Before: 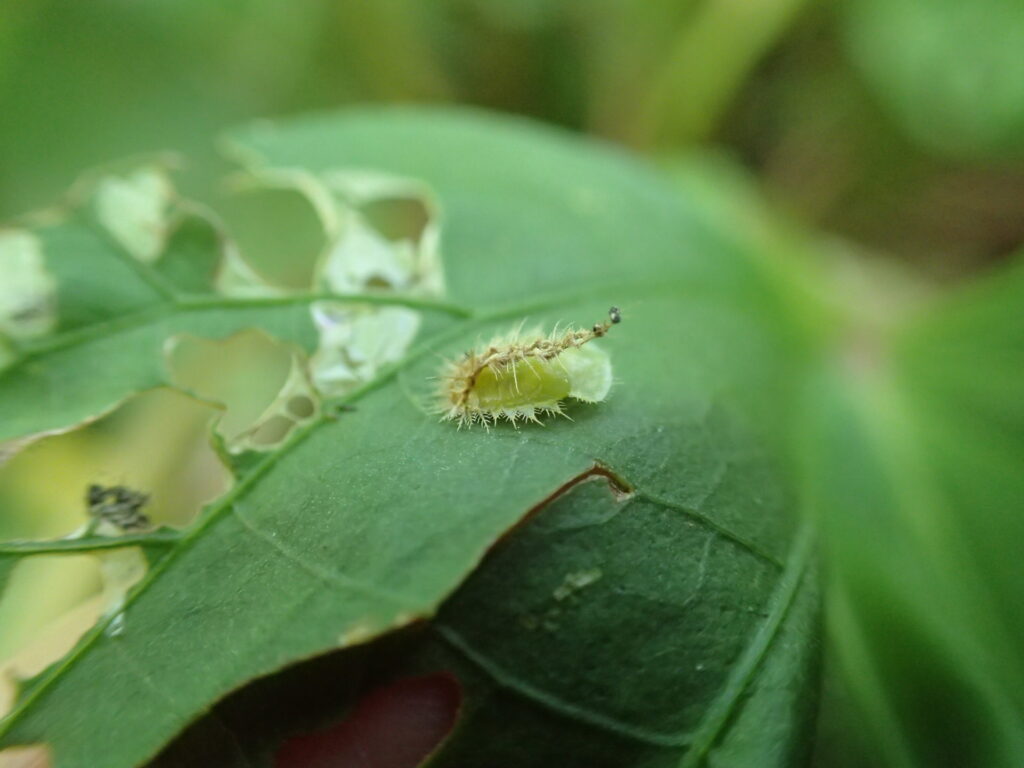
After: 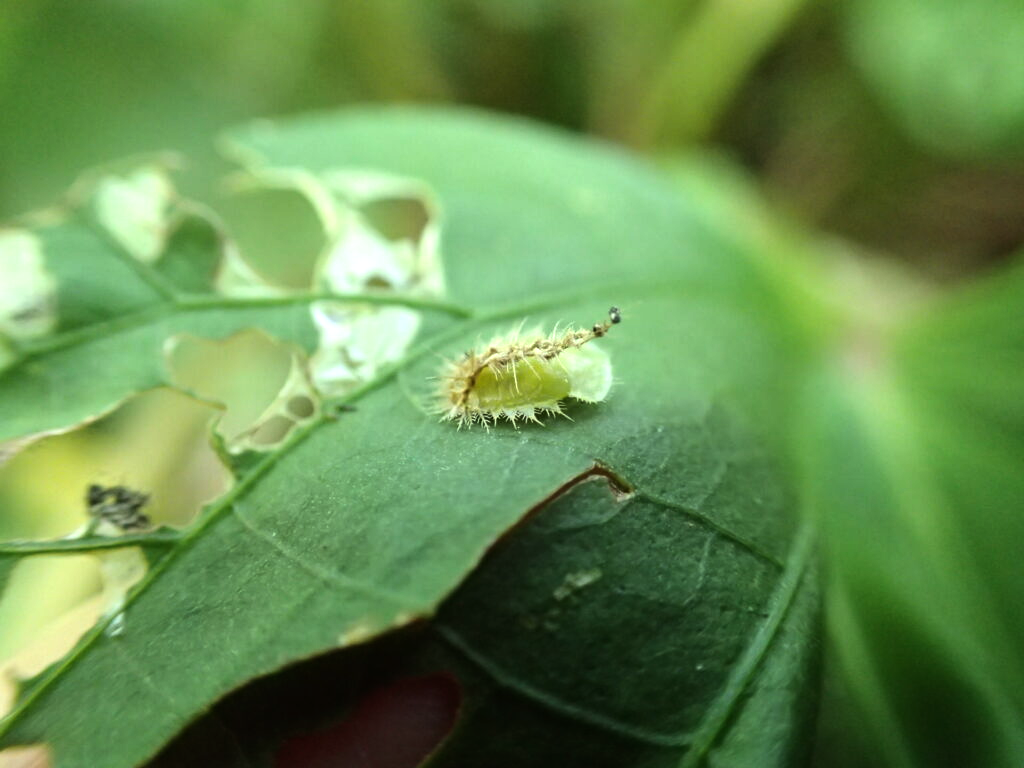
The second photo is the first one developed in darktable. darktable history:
tone equalizer: -8 EV -0.721 EV, -7 EV -0.681 EV, -6 EV -0.592 EV, -5 EV -0.408 EV, -3 EV 0.366 EV, -2 EV 0.6 EV, -1 EV 0.687 EV, +0 EV 0.753 EV, edges refinement/feathering 500, mask exposure compensation -1.57 EV, preserve details no
